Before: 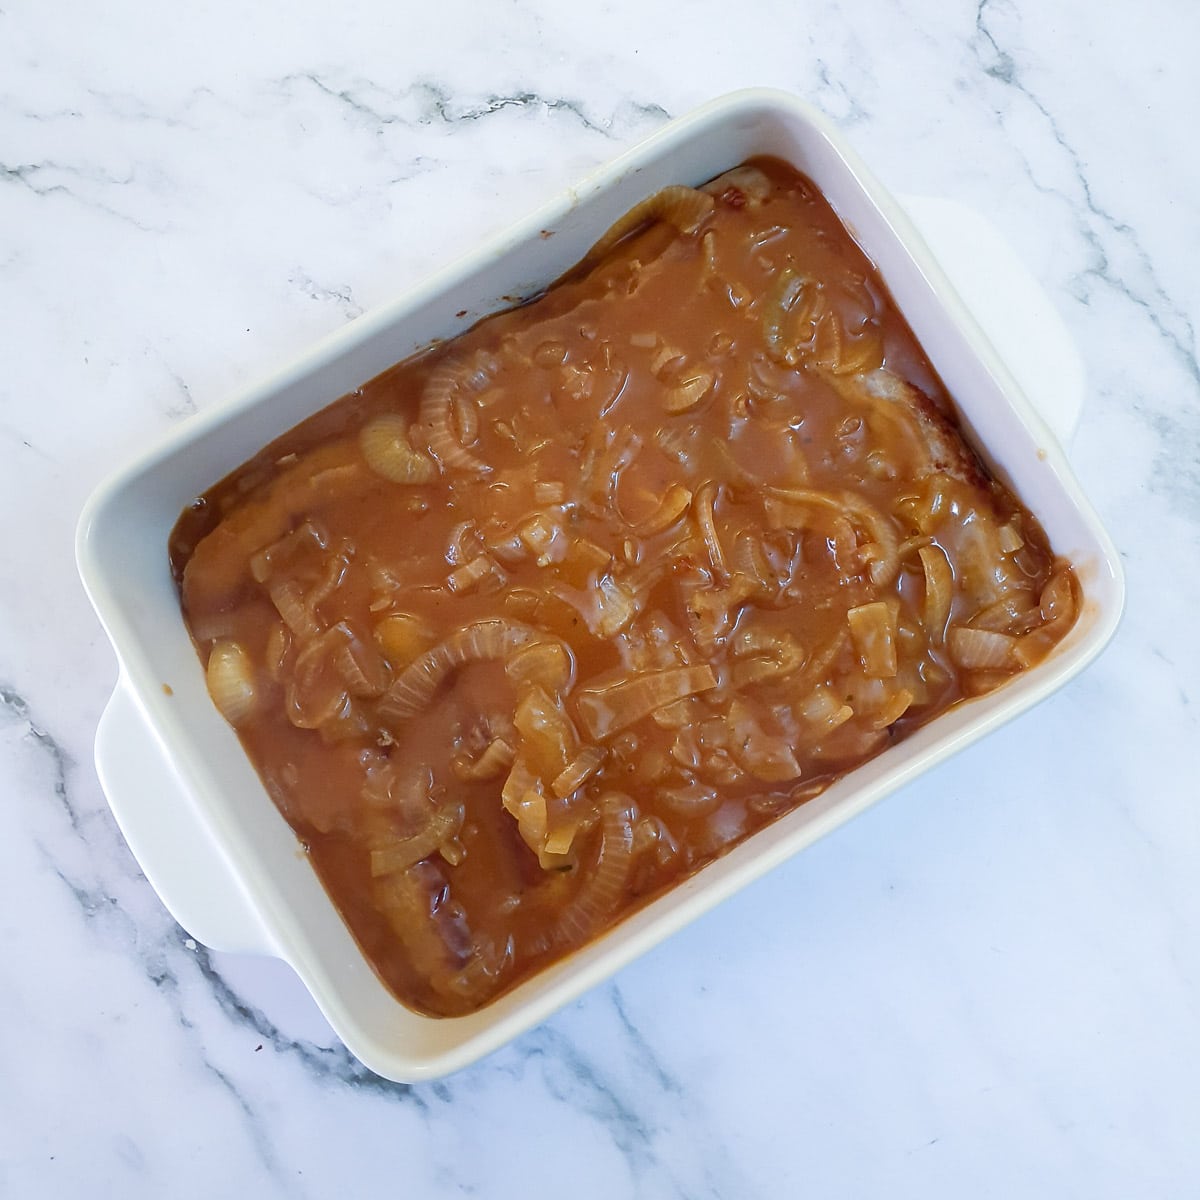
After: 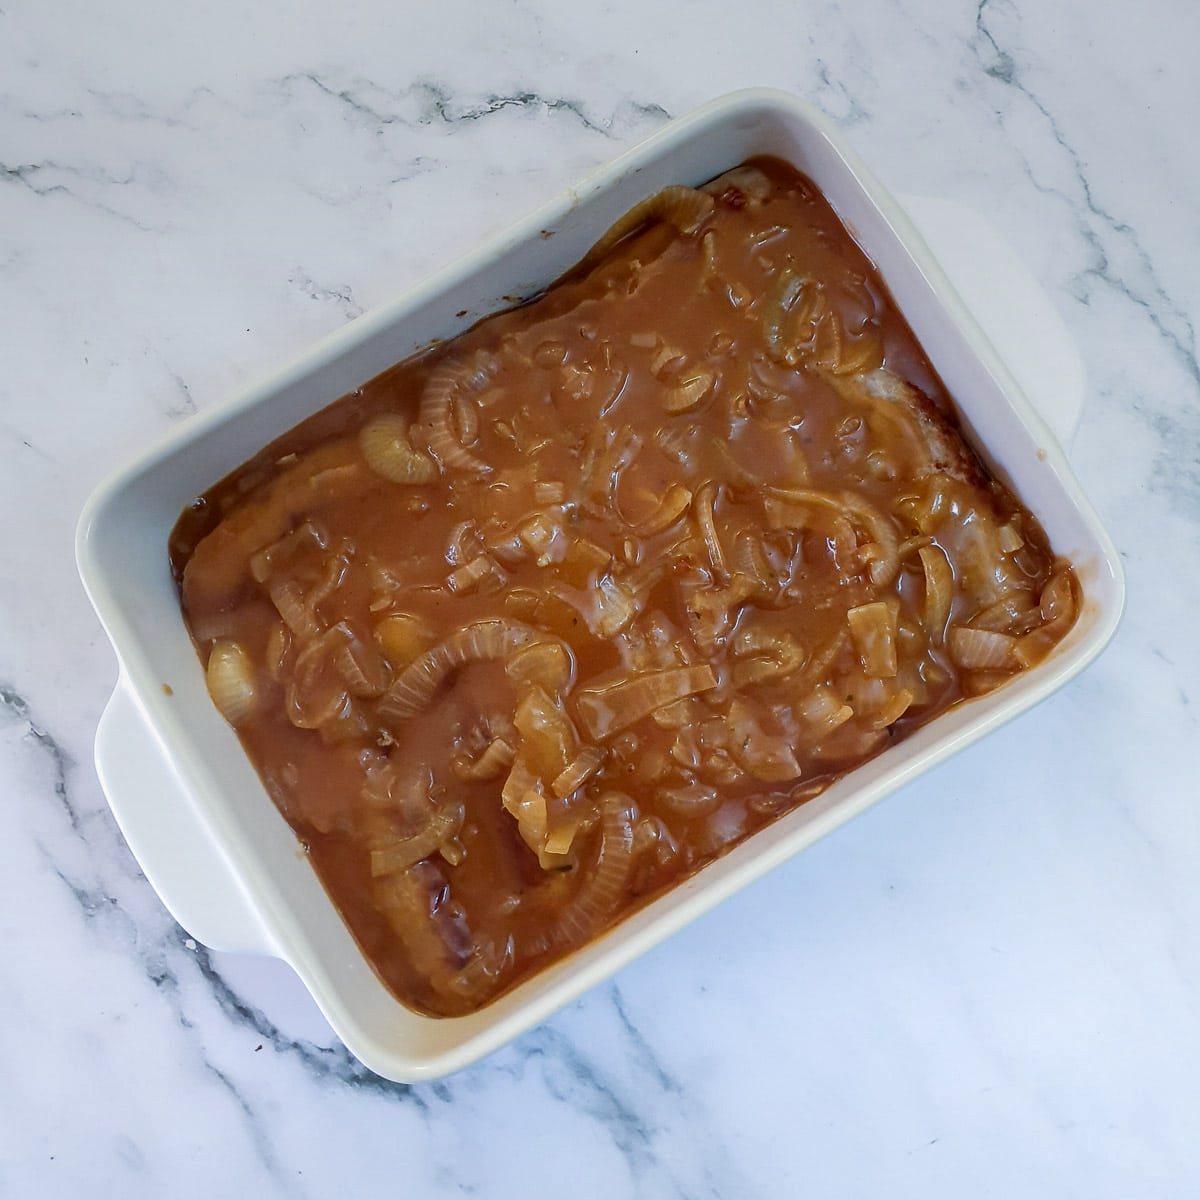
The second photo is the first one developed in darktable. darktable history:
graduated density: on, module defaults
local contrast: on, module defaults
